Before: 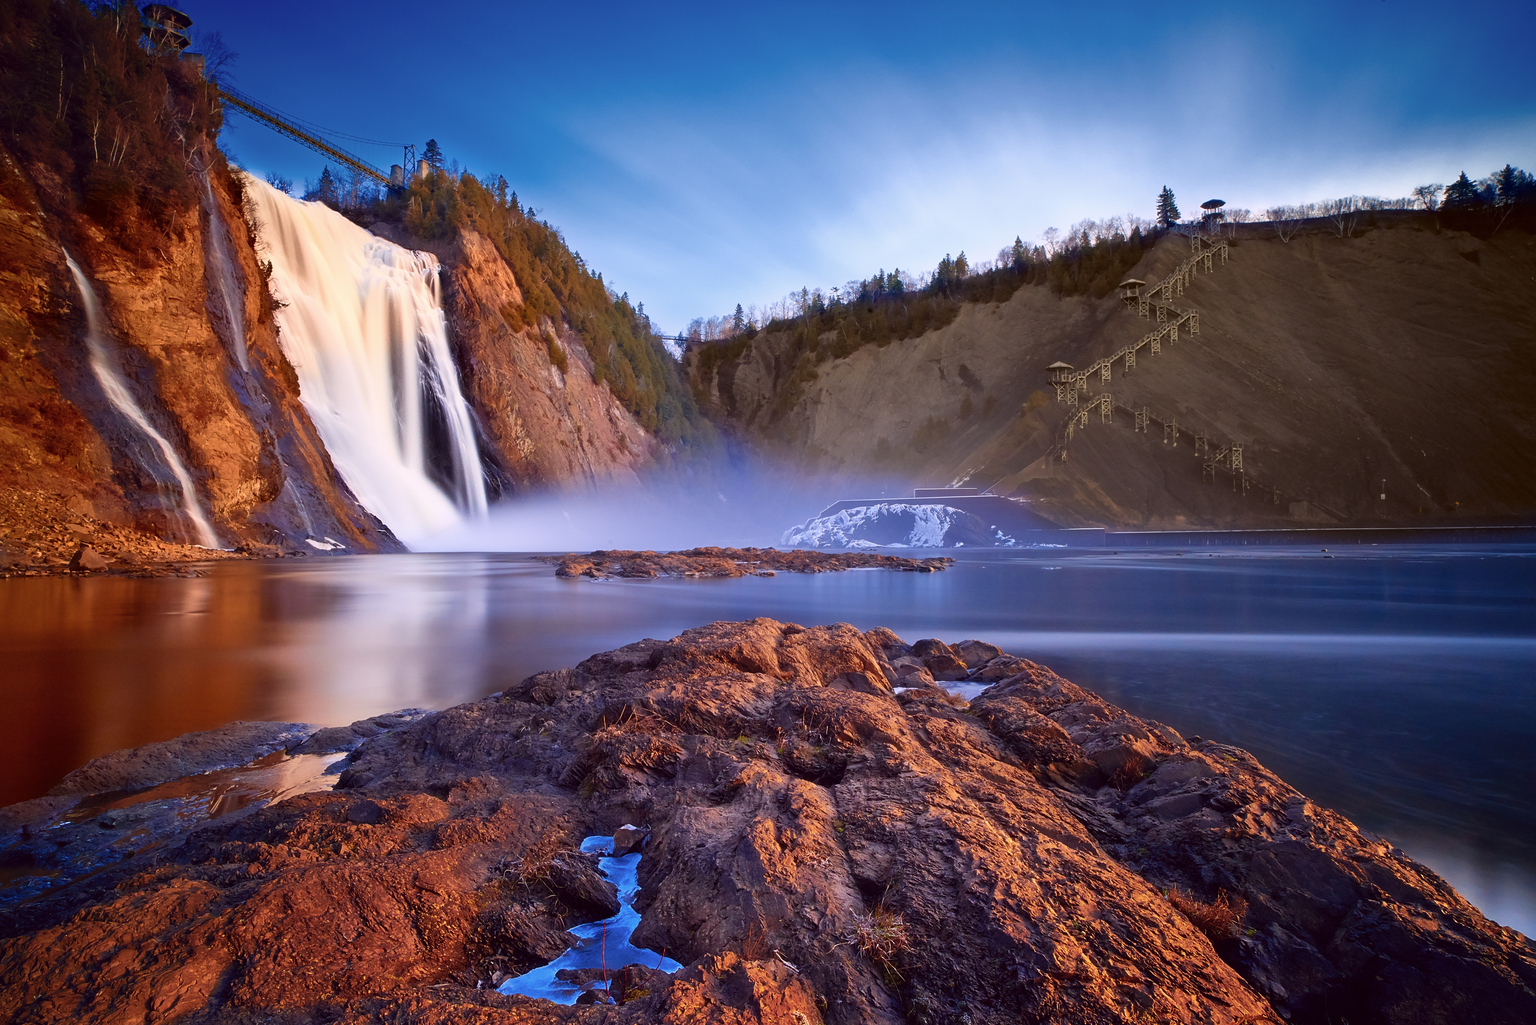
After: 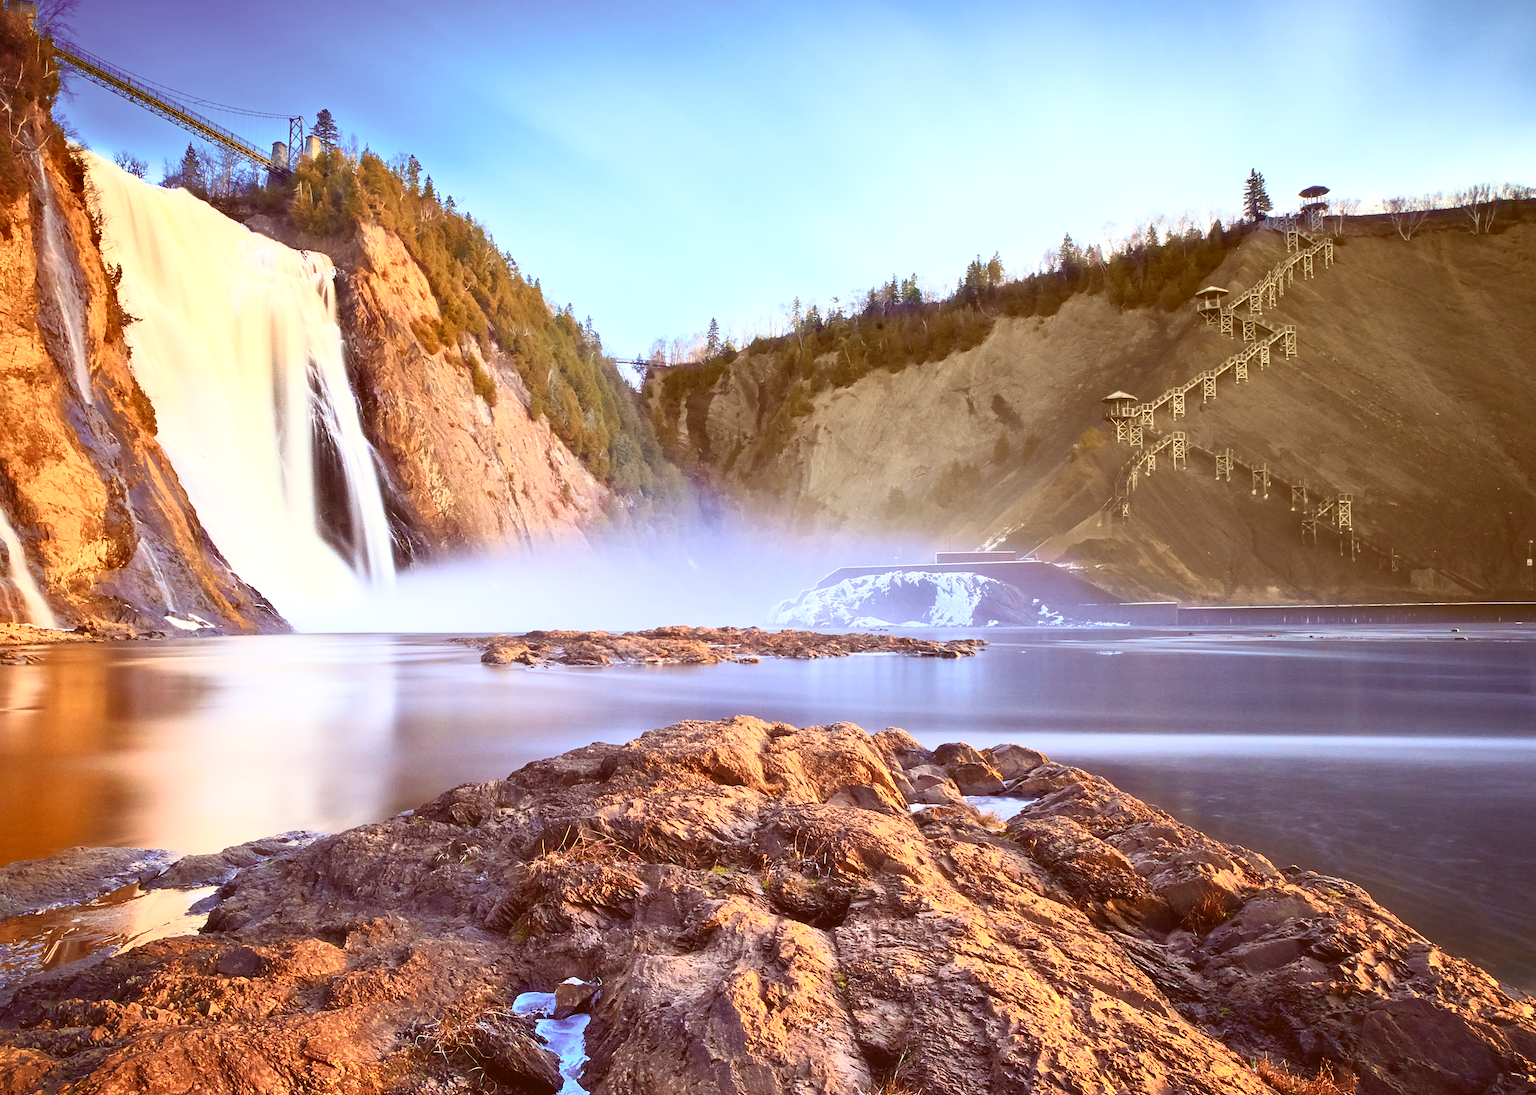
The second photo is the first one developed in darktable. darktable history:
exposure: black level correction 0, exposure 0.393 EV, compensate highlight preservation false
crop: left 11.478%, top 5.197%, right 9.598%, bottom 10.474%
color correction: highlights a* -6.04, highlights b* 9.41, shadows a* 10.92, shadows b* 24.01
contrast brightness saturation: contrast 0.386, brightness 0.53
